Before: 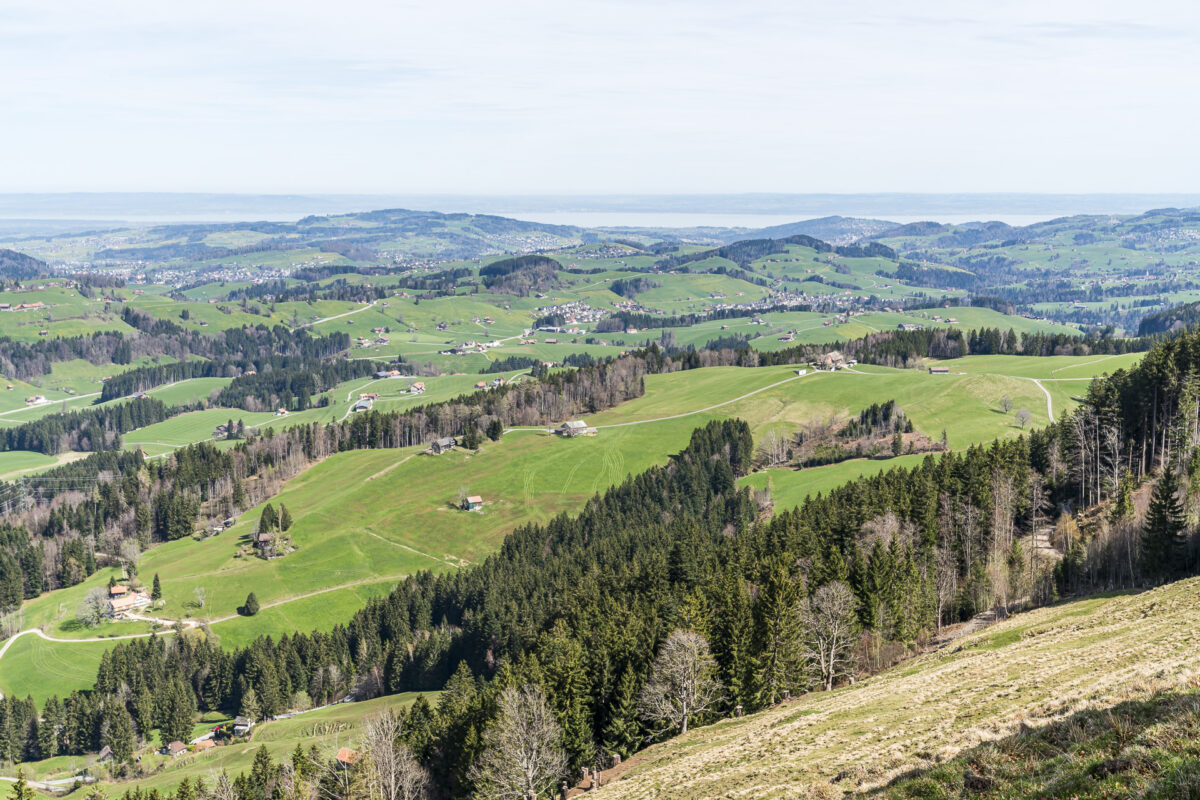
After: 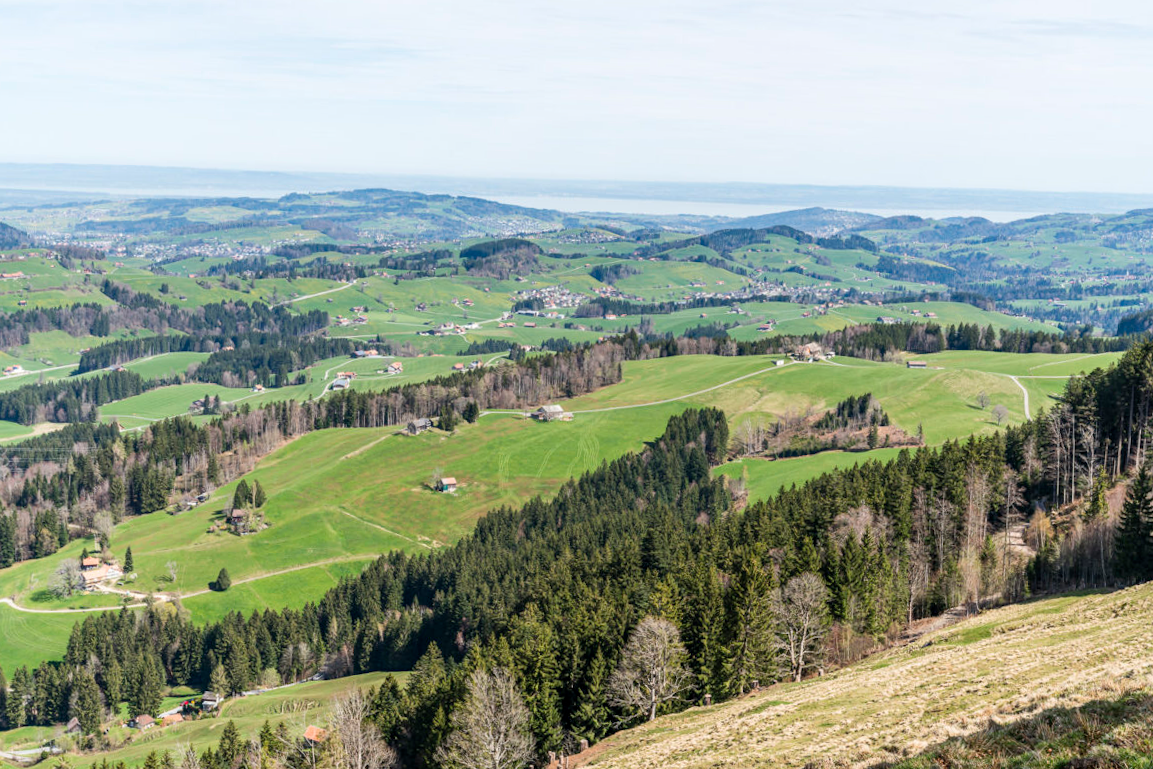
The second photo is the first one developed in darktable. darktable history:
crop and rotate: angle -1.54°
